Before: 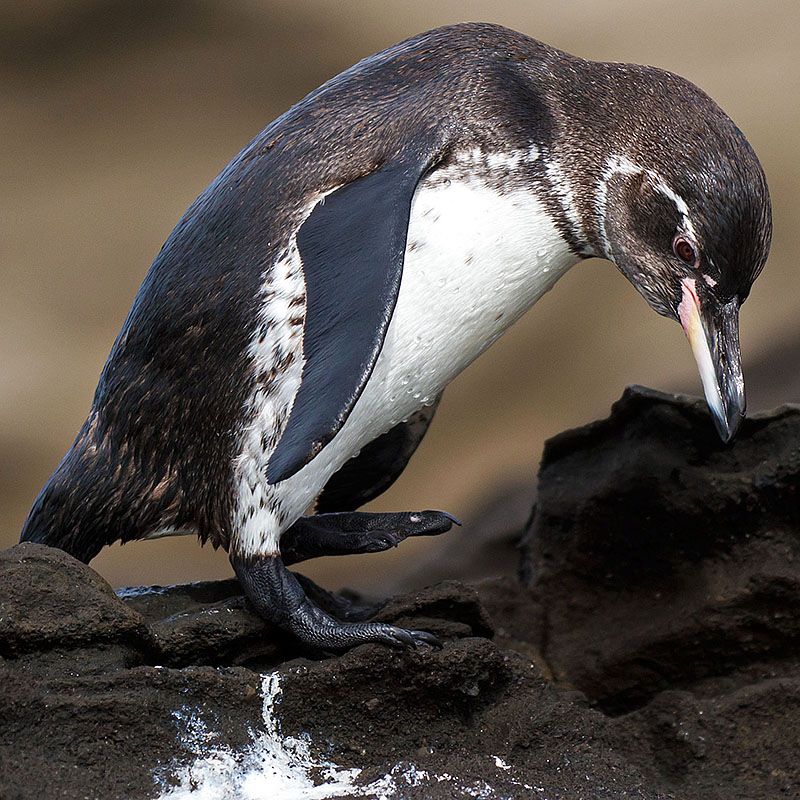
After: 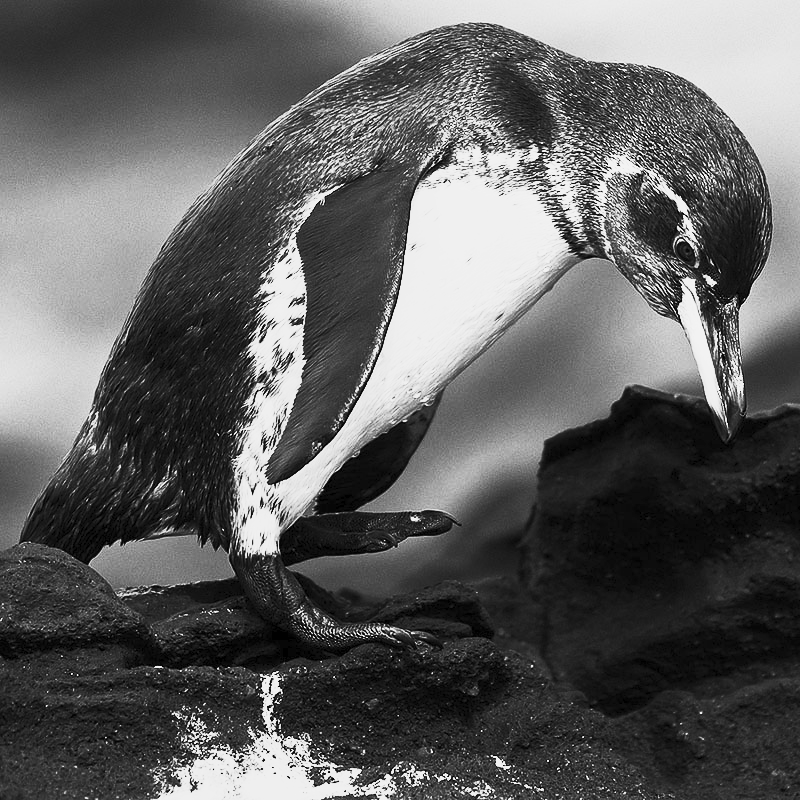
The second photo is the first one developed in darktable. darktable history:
contrast brightness saturation: contrast 0.83, brightness 0.59, saturation 0.59
white balance: red 0.988, blue 1.017
monochrome: a 73.58, b 64.21
